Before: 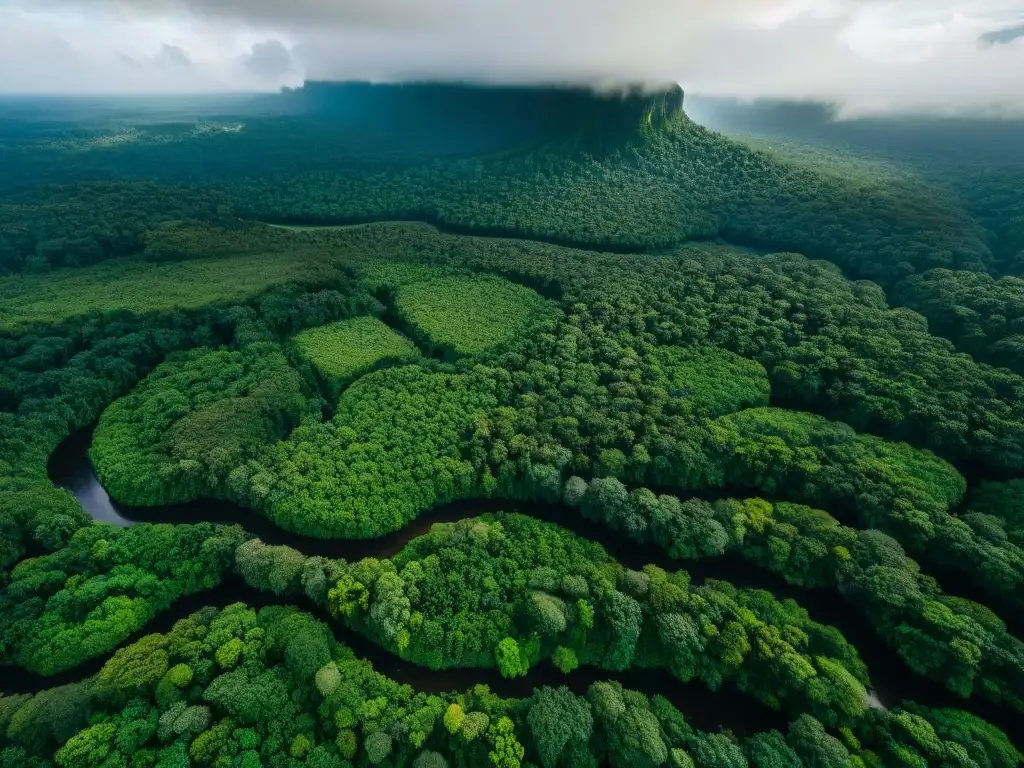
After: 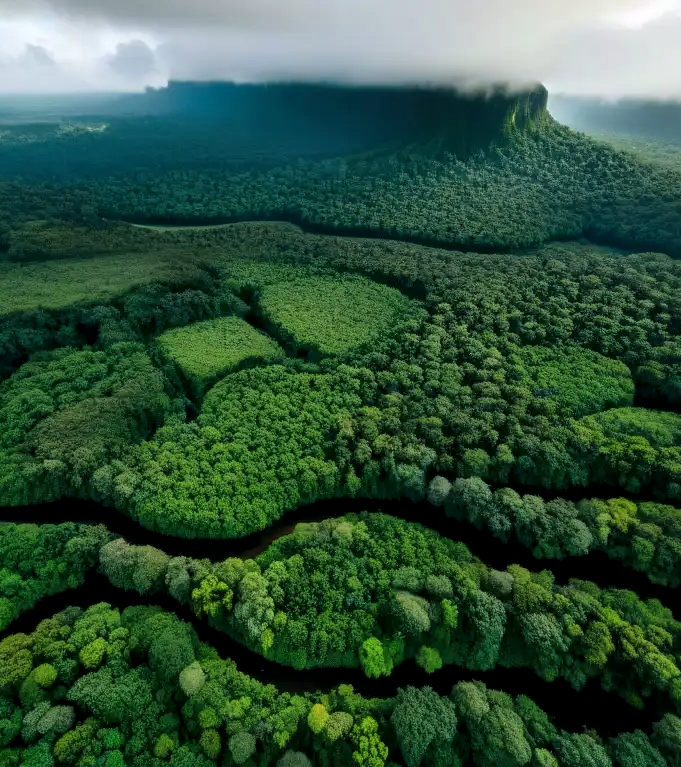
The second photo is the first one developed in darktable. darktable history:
local contrast: mode bilateral grid, contrast 21, coarseness 50, detail 132%, midtone range 0.2
crop and rotate: left 13.356%, right 20.064%
levels: levels [0.031, 0.5, 0.969]
